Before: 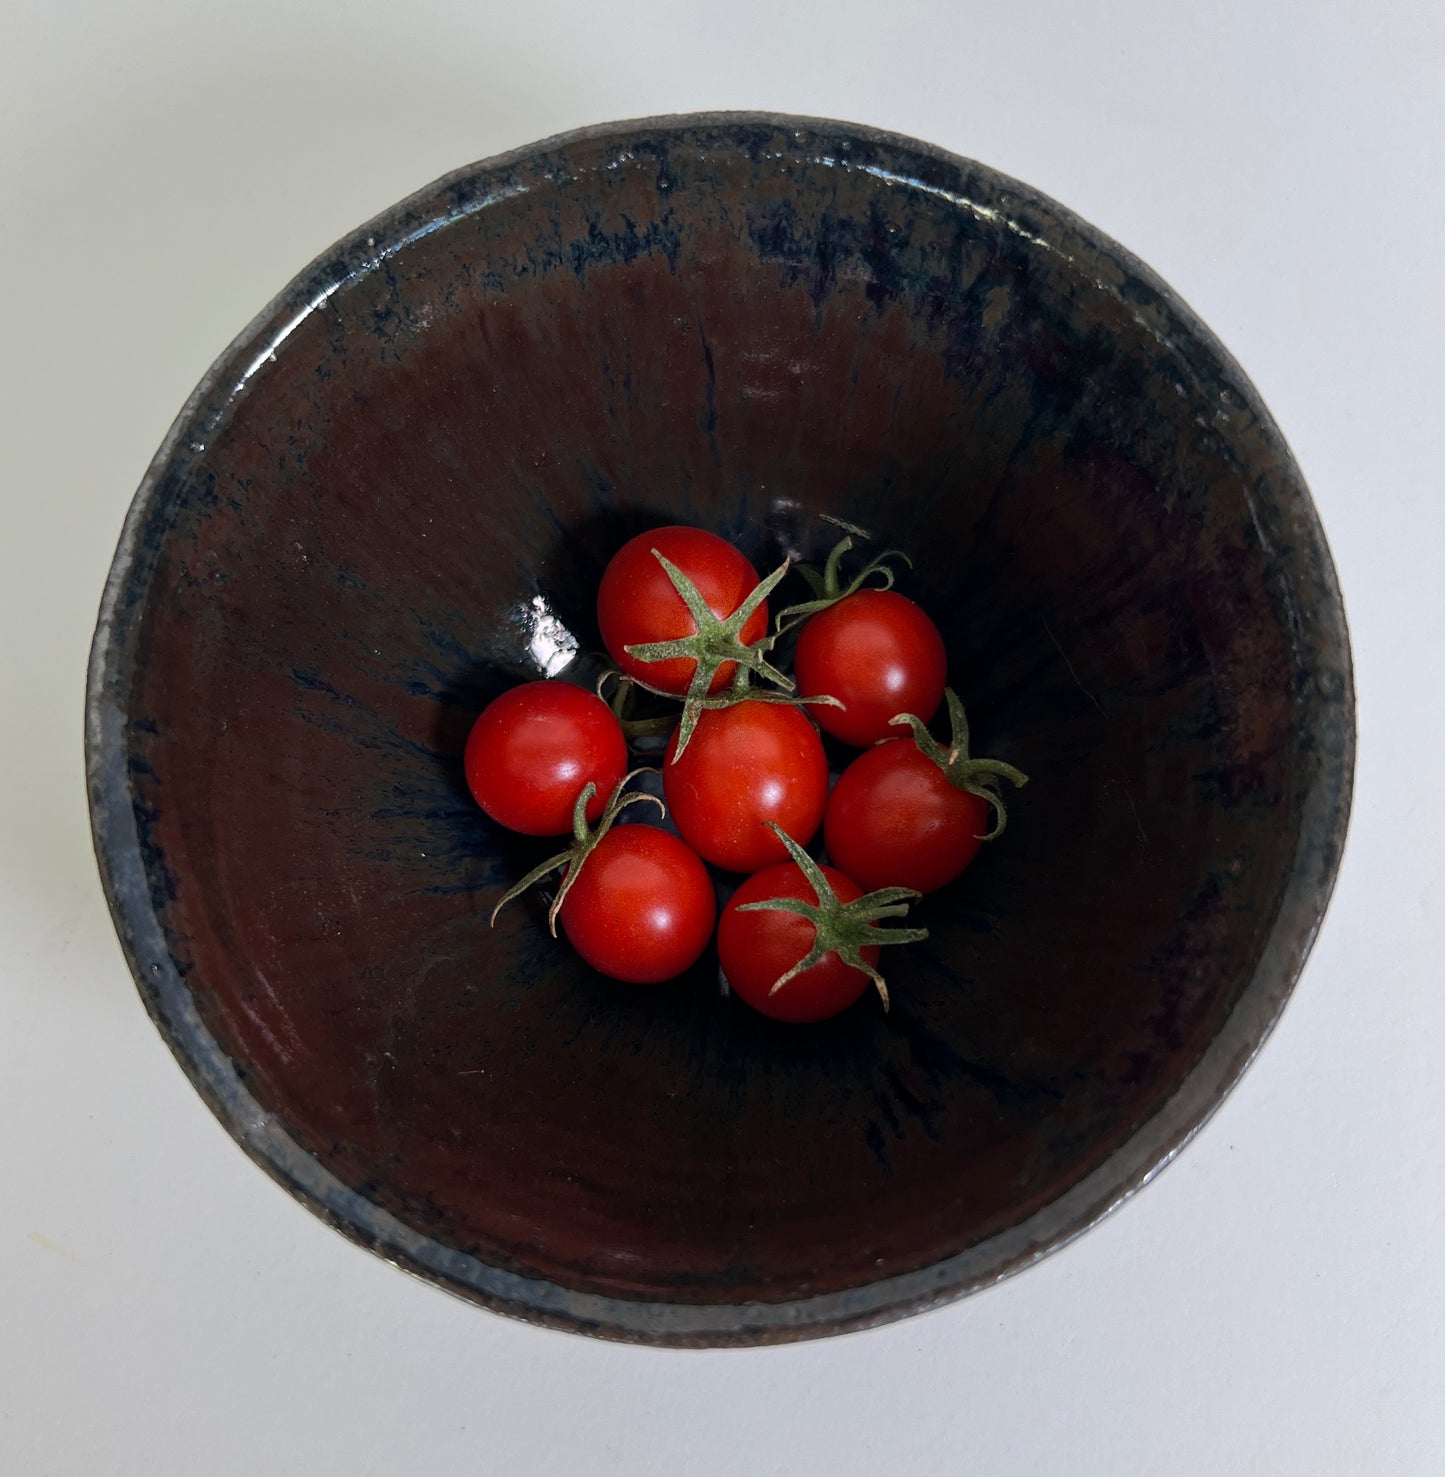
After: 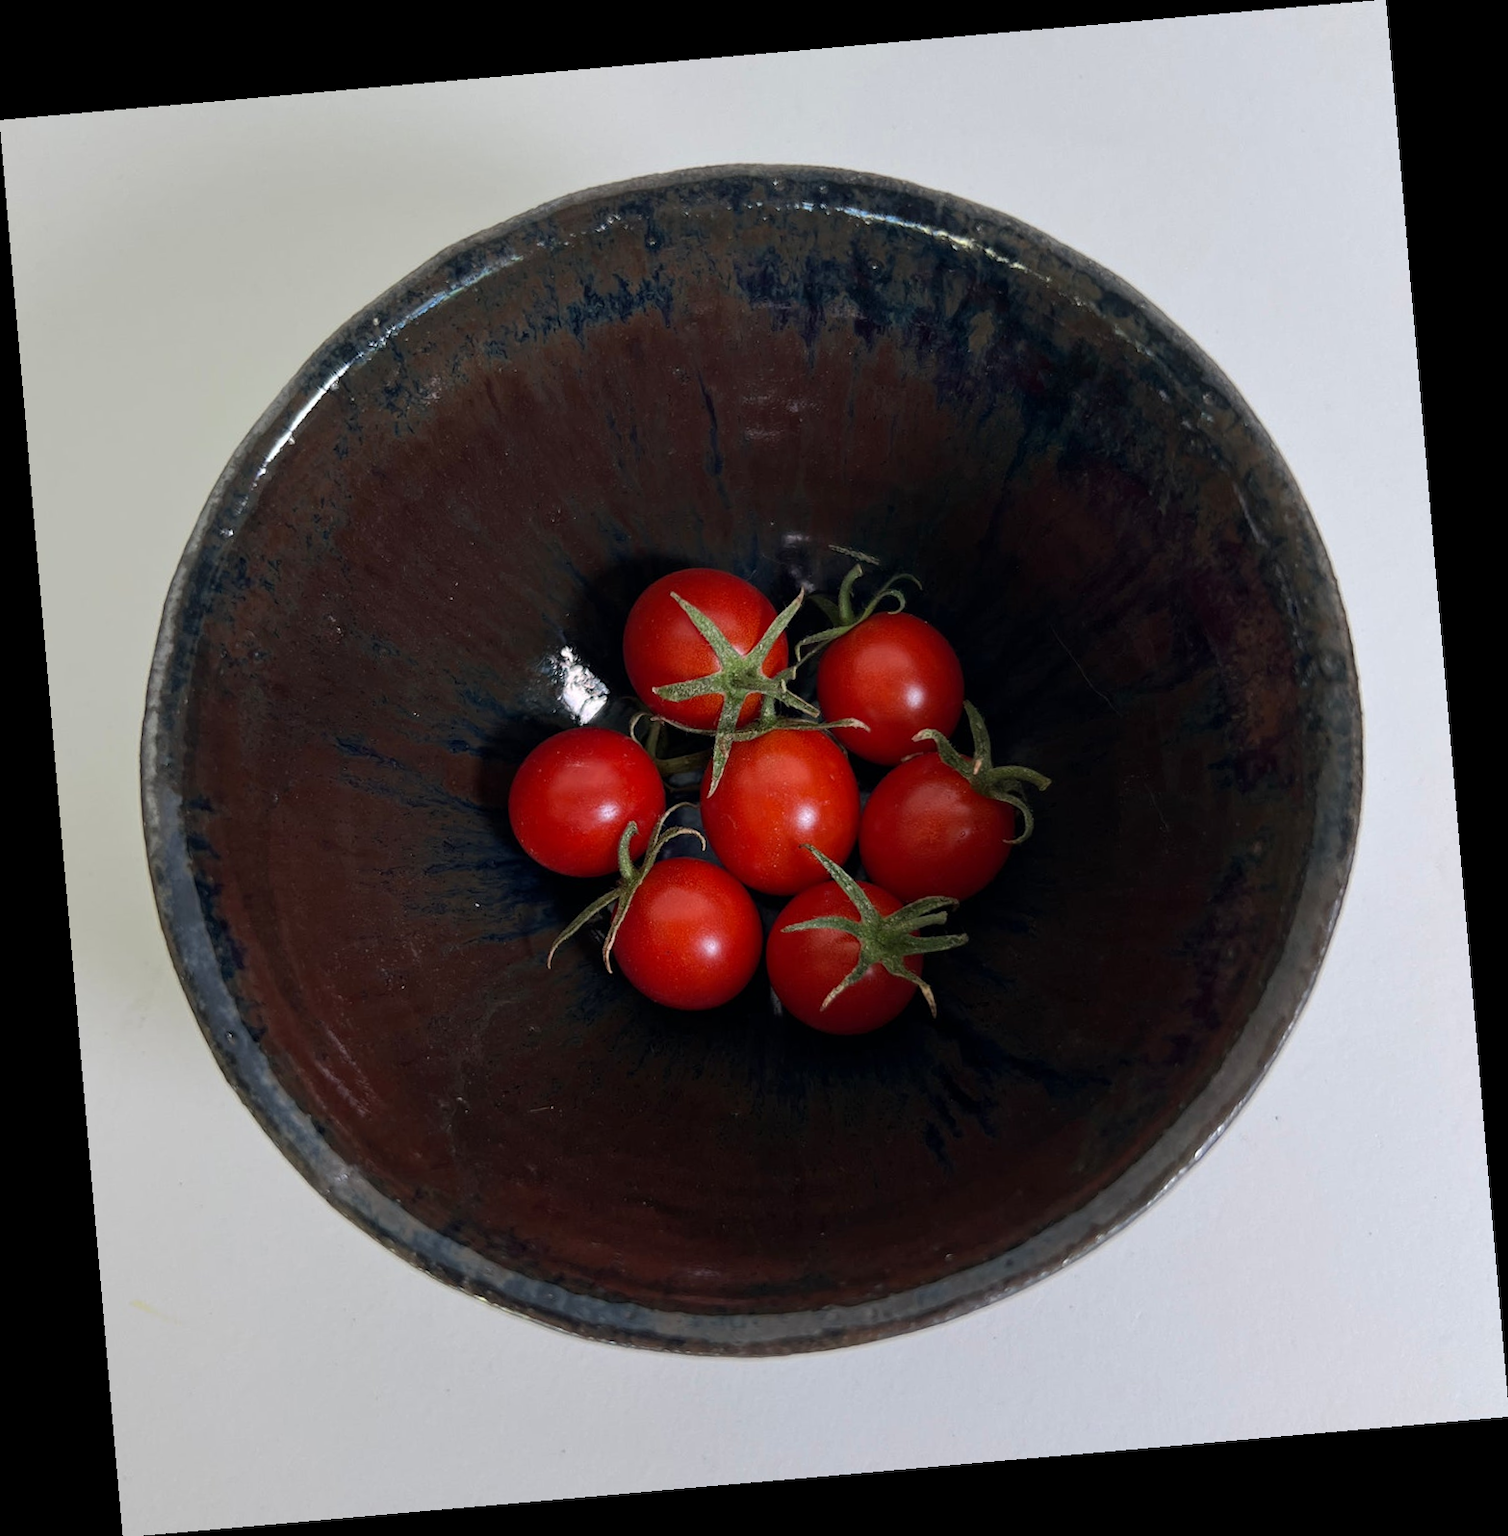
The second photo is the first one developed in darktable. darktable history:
exposure: compensate highlight preservation false
rotate and perspective: rotation -4.98°, automatic cropping off
